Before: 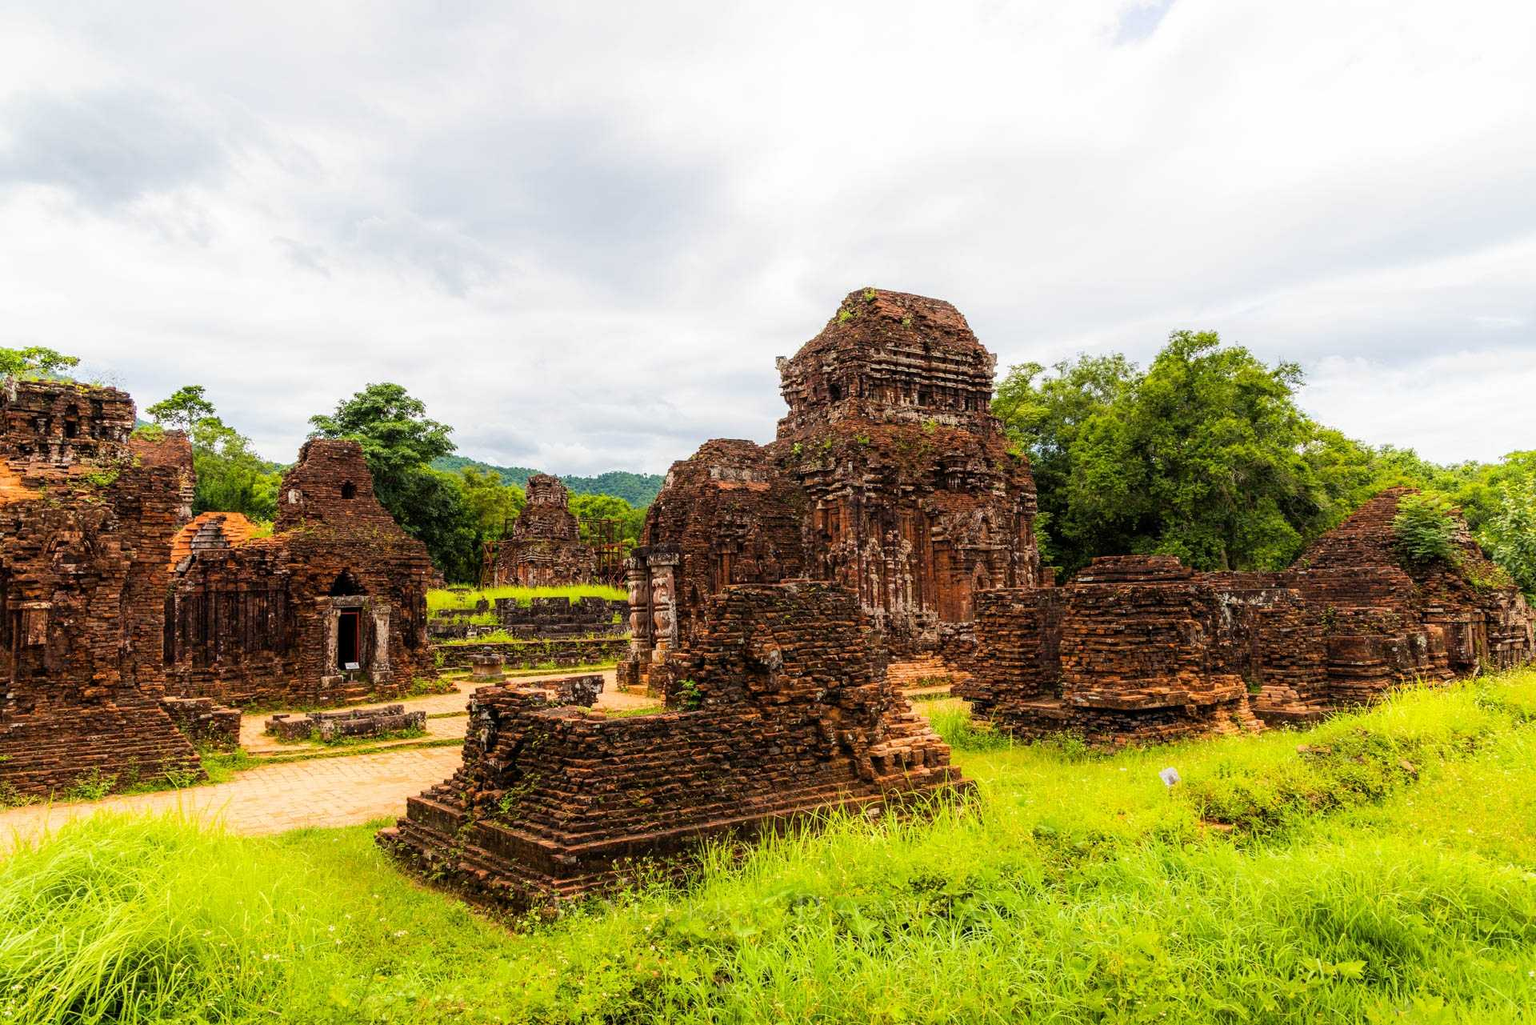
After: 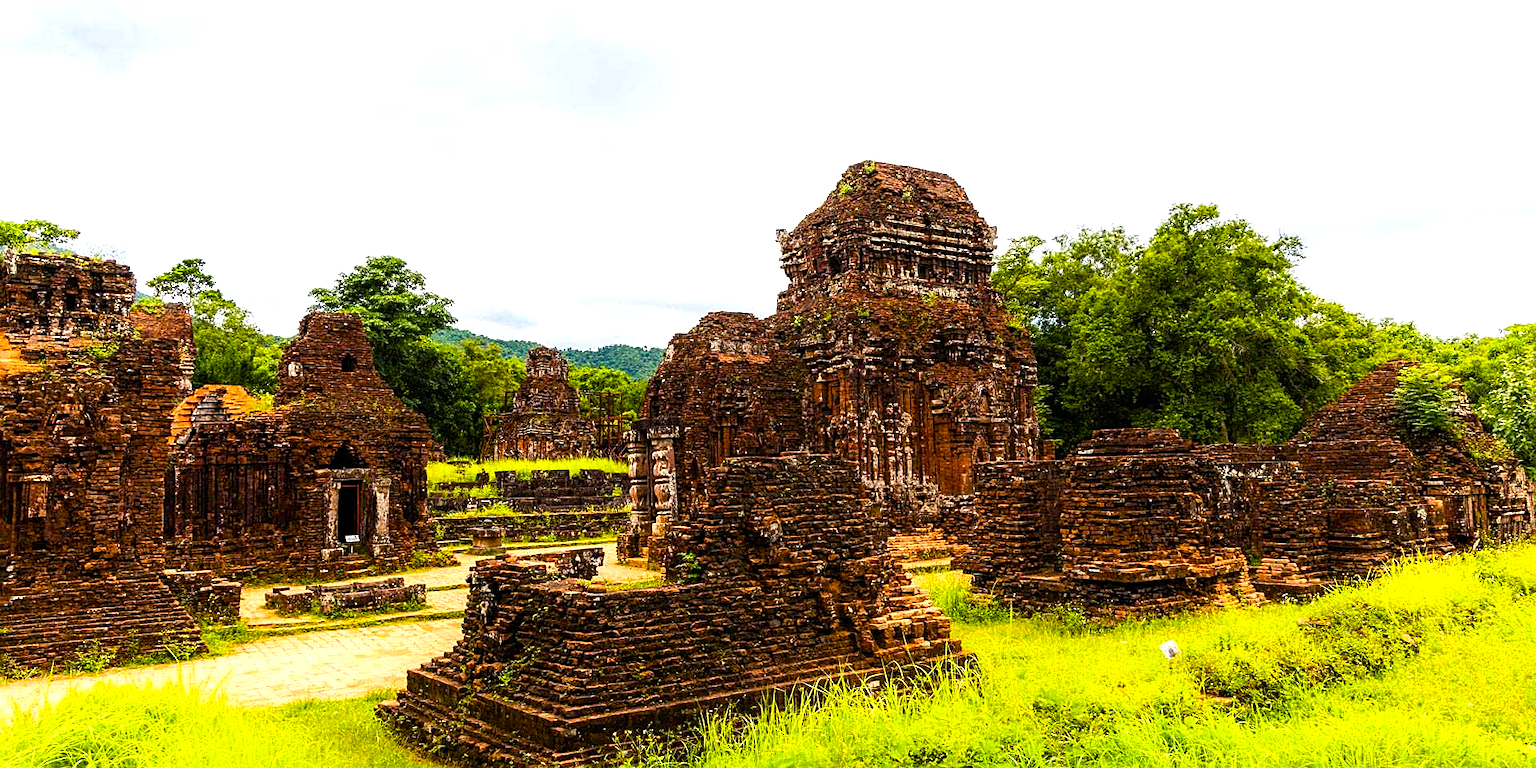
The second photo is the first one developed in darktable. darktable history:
color balance rgb: linear chroma grading › global chroma 0.693%, perceptual saturation grading › global saturation 20%, perceptual saturation grading › highlights -14.2%, perceptual saturation grading › shadows 50.106%, perceptual brilliance grading › global brilliance 14.981%, perceptual brilliance grading › shadows -34.643%, global vibrance 9.53%
sharpen: on, module defaults
crop and rotate: top 12.448%, bottom 12.493%
